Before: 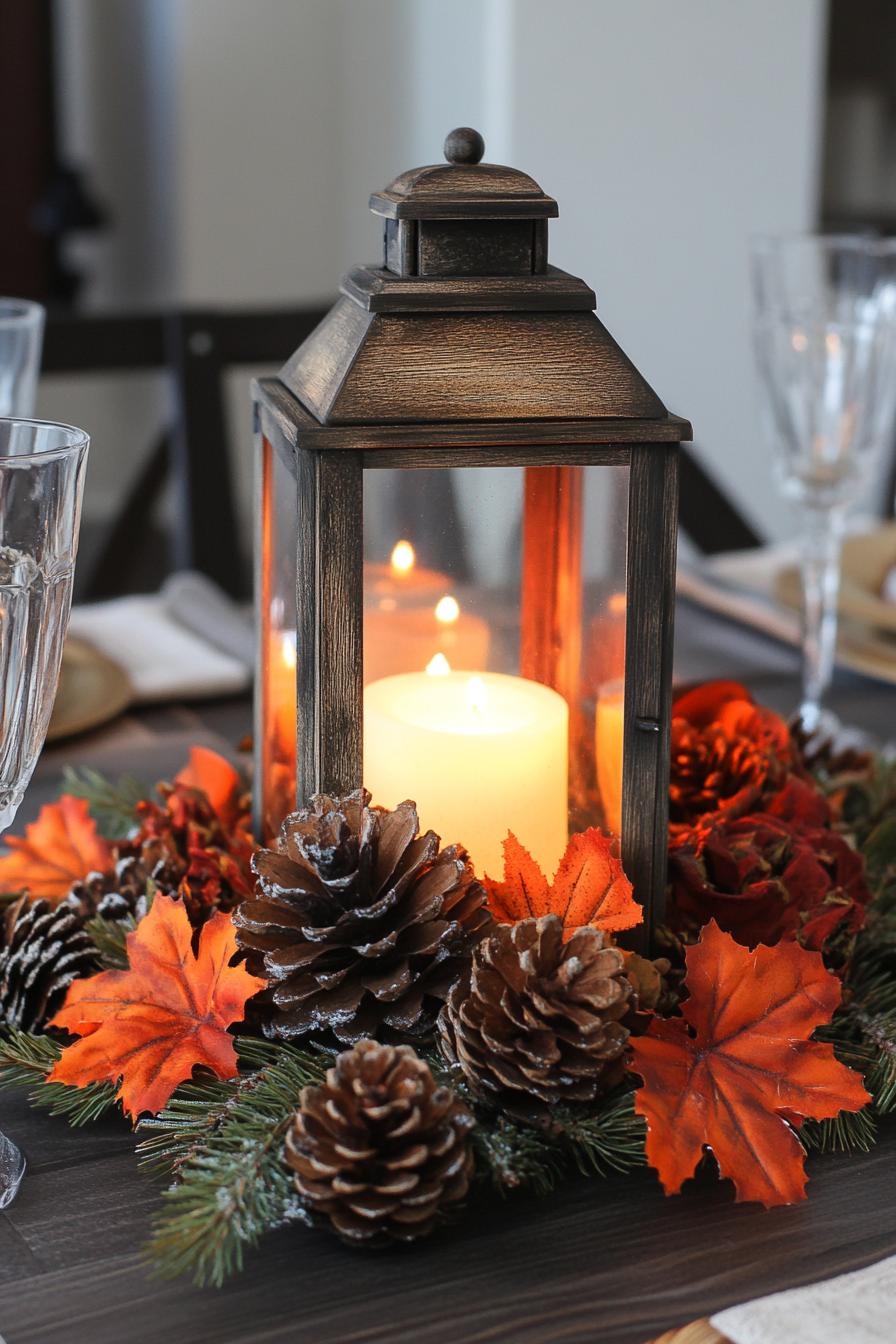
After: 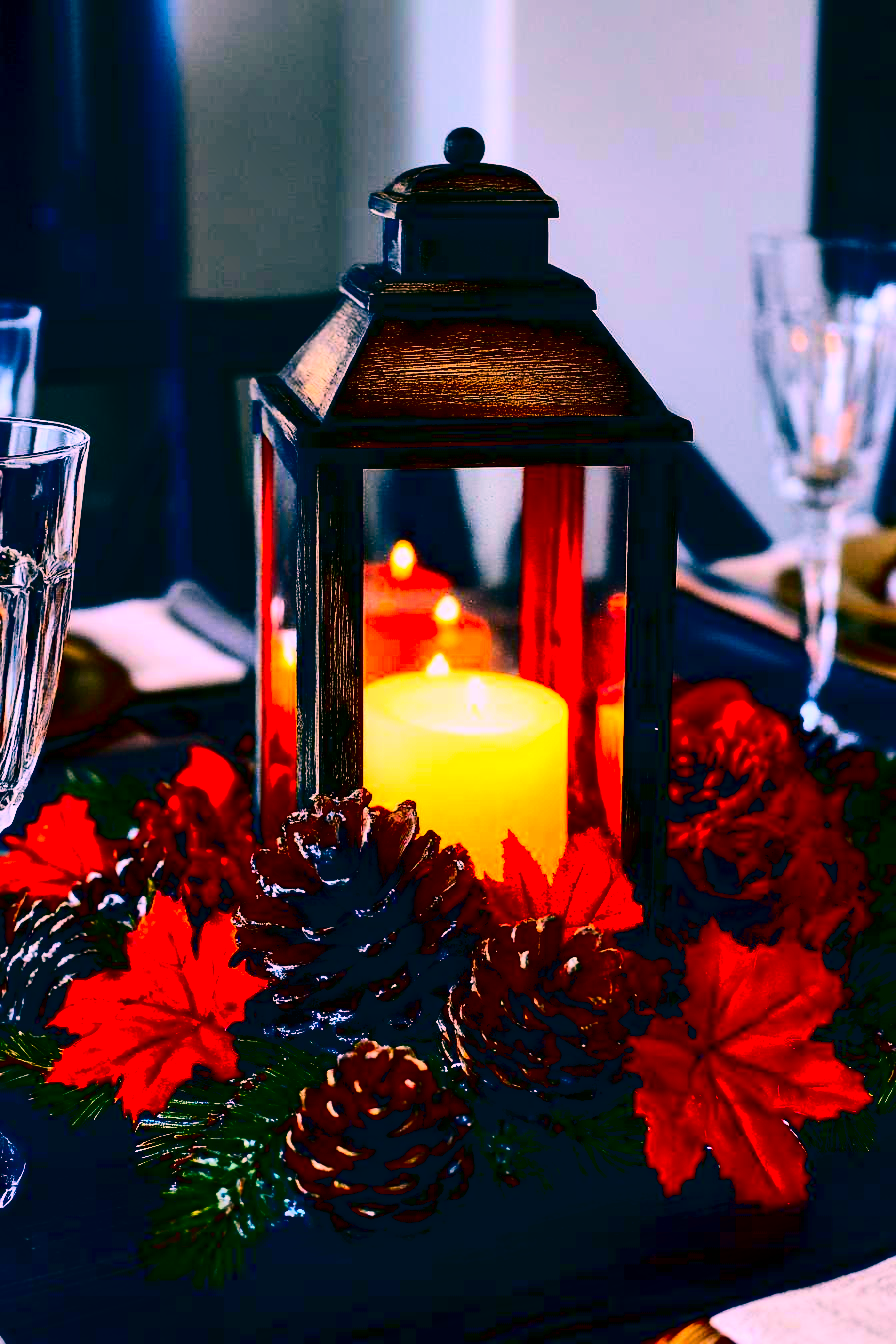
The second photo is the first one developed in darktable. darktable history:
shadows and highlights: shadows 43.79, white point adjustment -1.27, soften with gaussian
contrast brightness saturation: contrast 0.771, brightness -0.988, saturation 0.997
color correction: highlights a* 16.48, highlights b* 0.243, shadows a* -15.01, shadows b* -14.21, saturation 1.54
